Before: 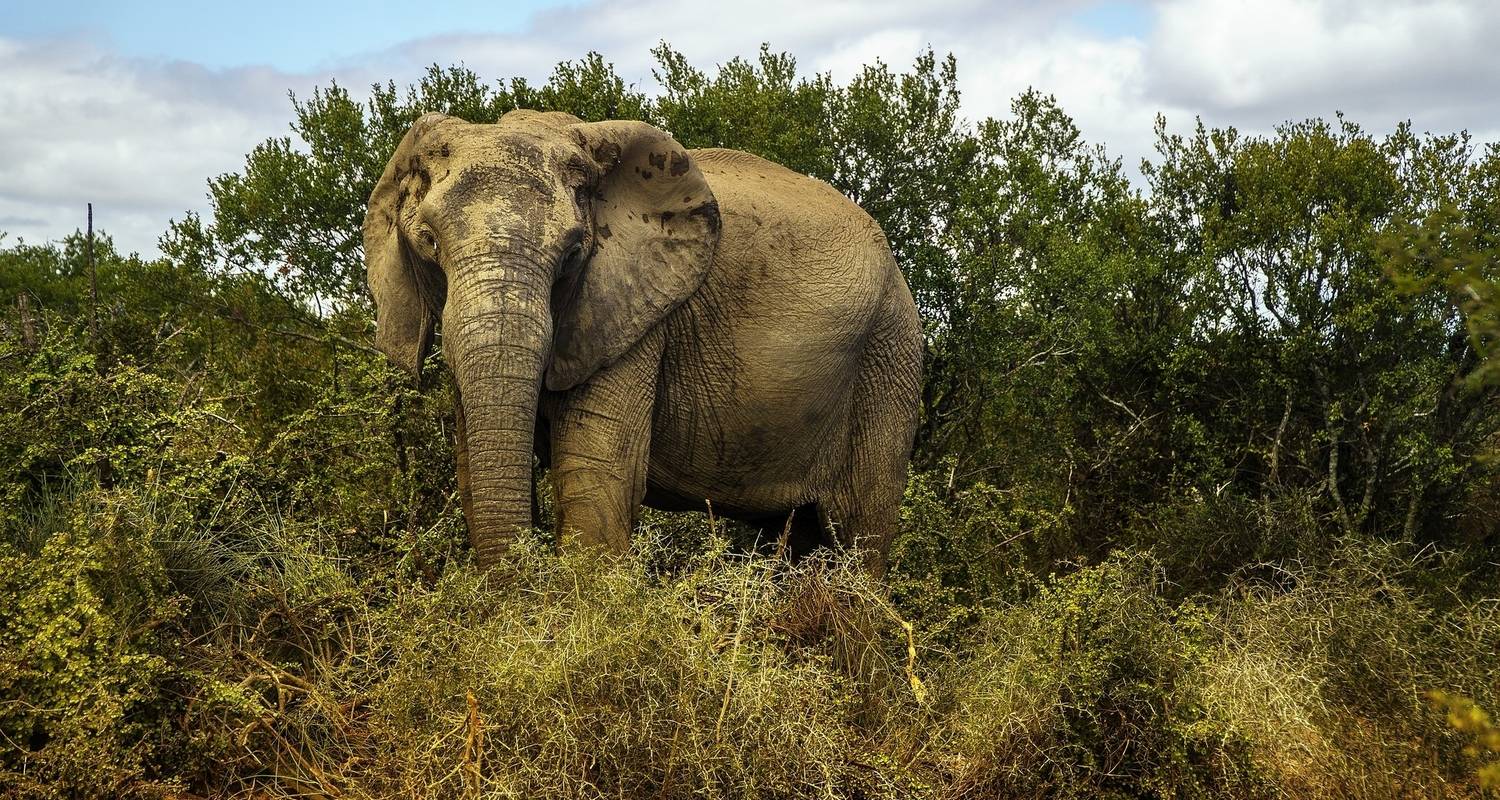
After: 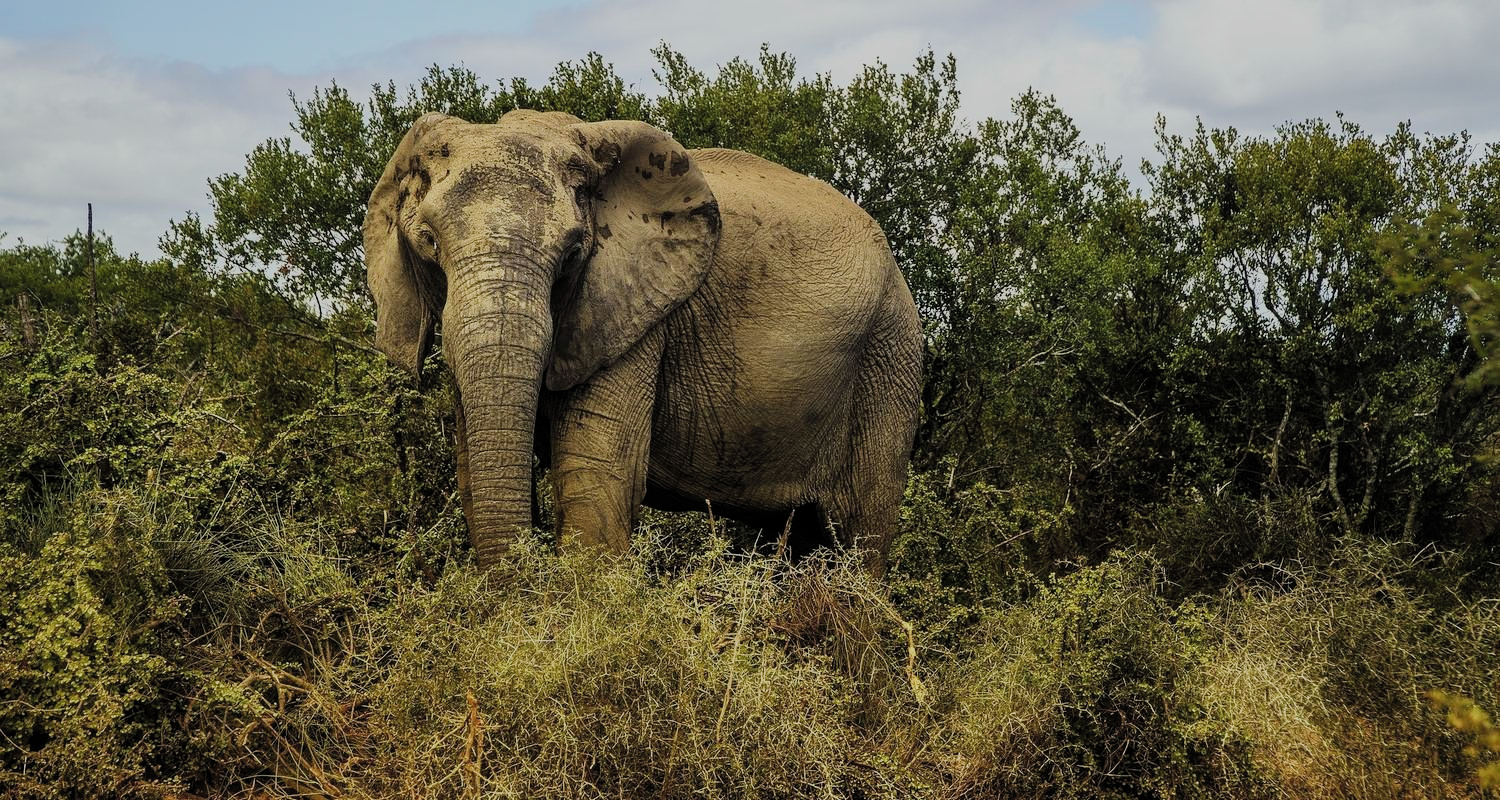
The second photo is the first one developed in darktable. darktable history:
filmic rgb: black relative exposure -7.34 EV, white relative exposure 5.08 EV, hardness 3.21, color science v5 (2021), contrast in shadows safe, contrast in highlights safe
